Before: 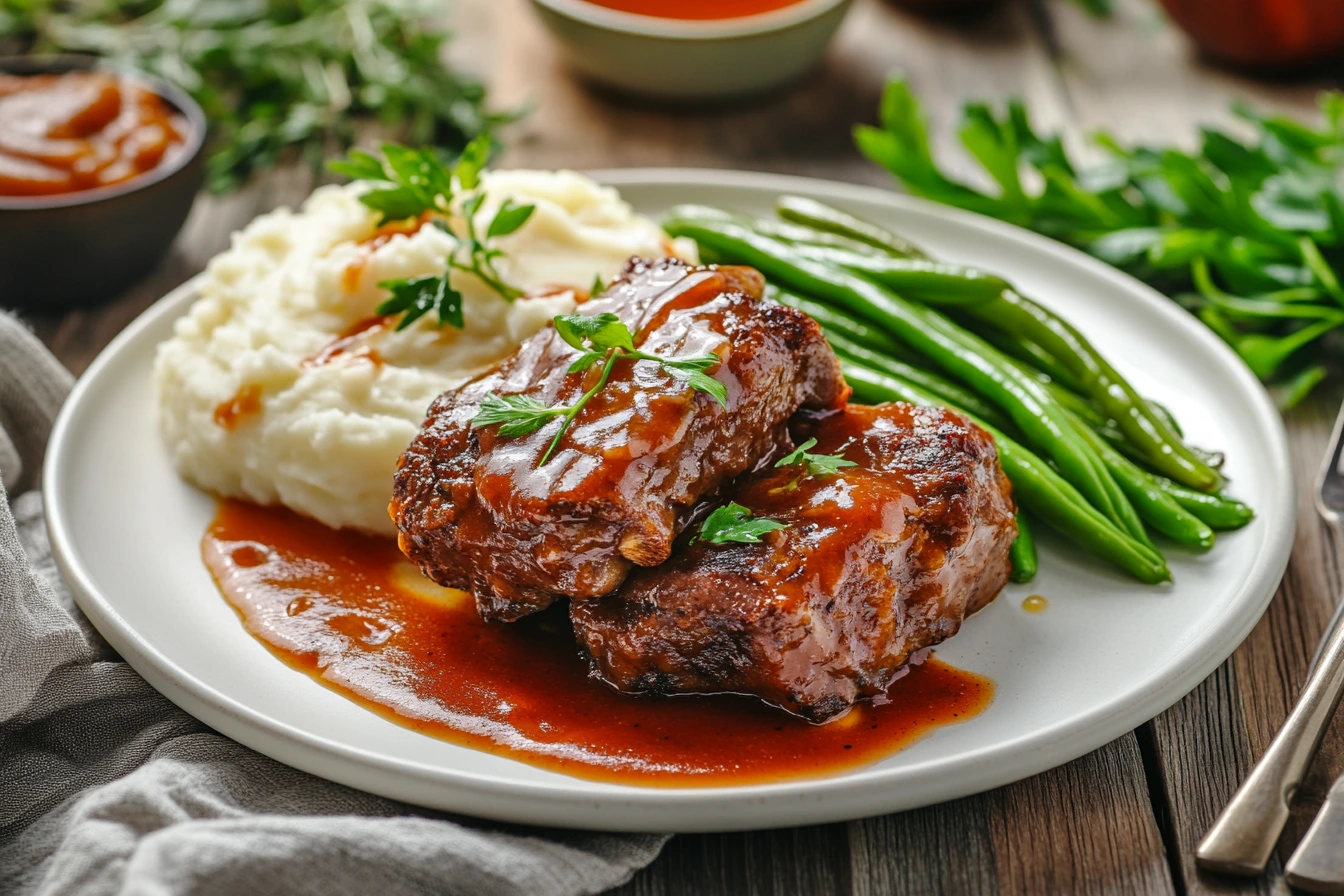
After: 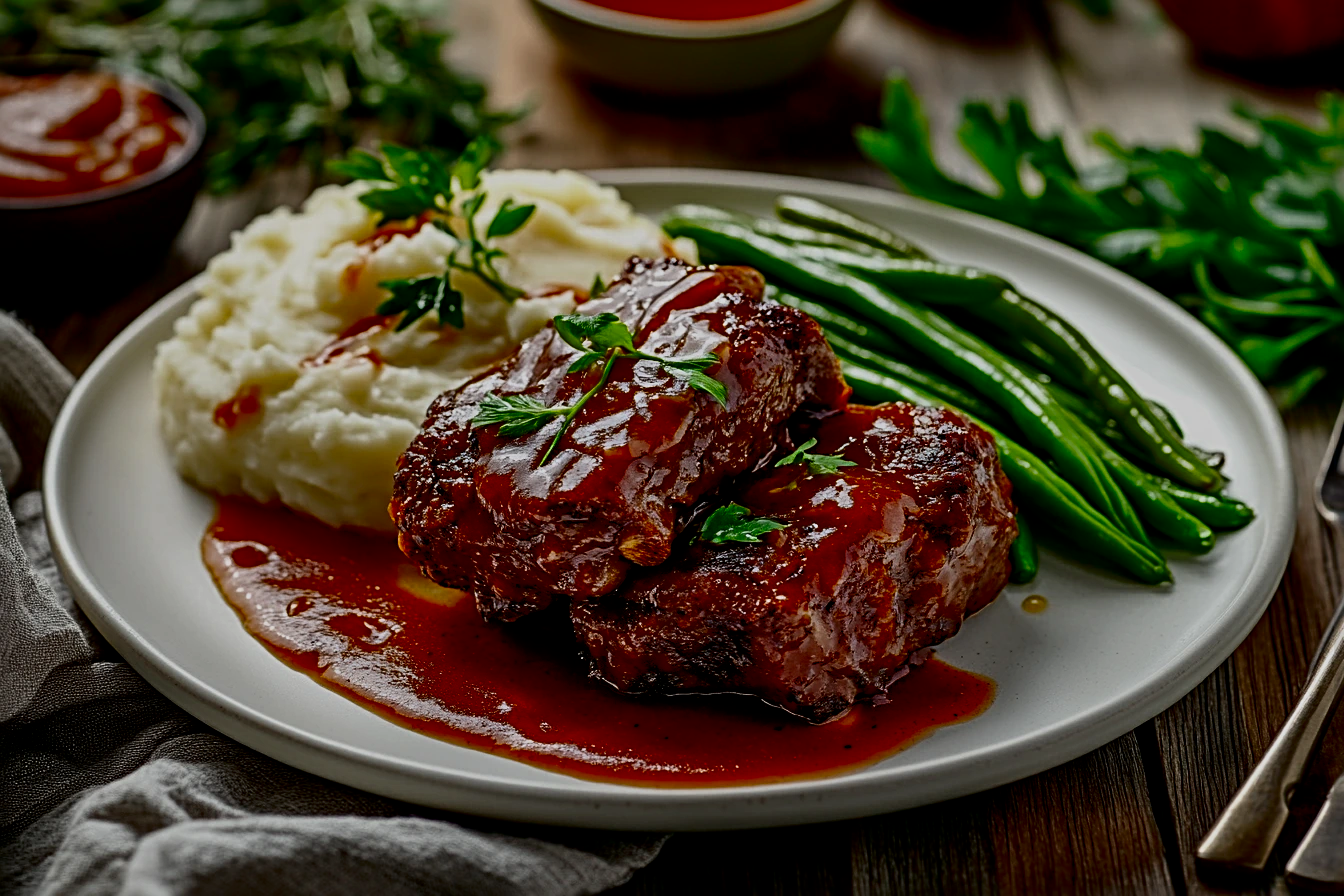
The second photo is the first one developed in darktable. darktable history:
contrast brightness saturation: contrast 0.088, brightness -0.589, saturation 0.168
sharpen: radius 3.949
filmic rgb: black relative exposure -7.72 EV, white relative exposure 4.43 EV, target black luminance 0%, hardness 3.76, latitude 50.66%, contrast 1.062, highlights saturation mix 8.63%, shadows ↔ highlights balance -0.264%, color science v6 (2022), iterations of high-quality reconstruction 0
